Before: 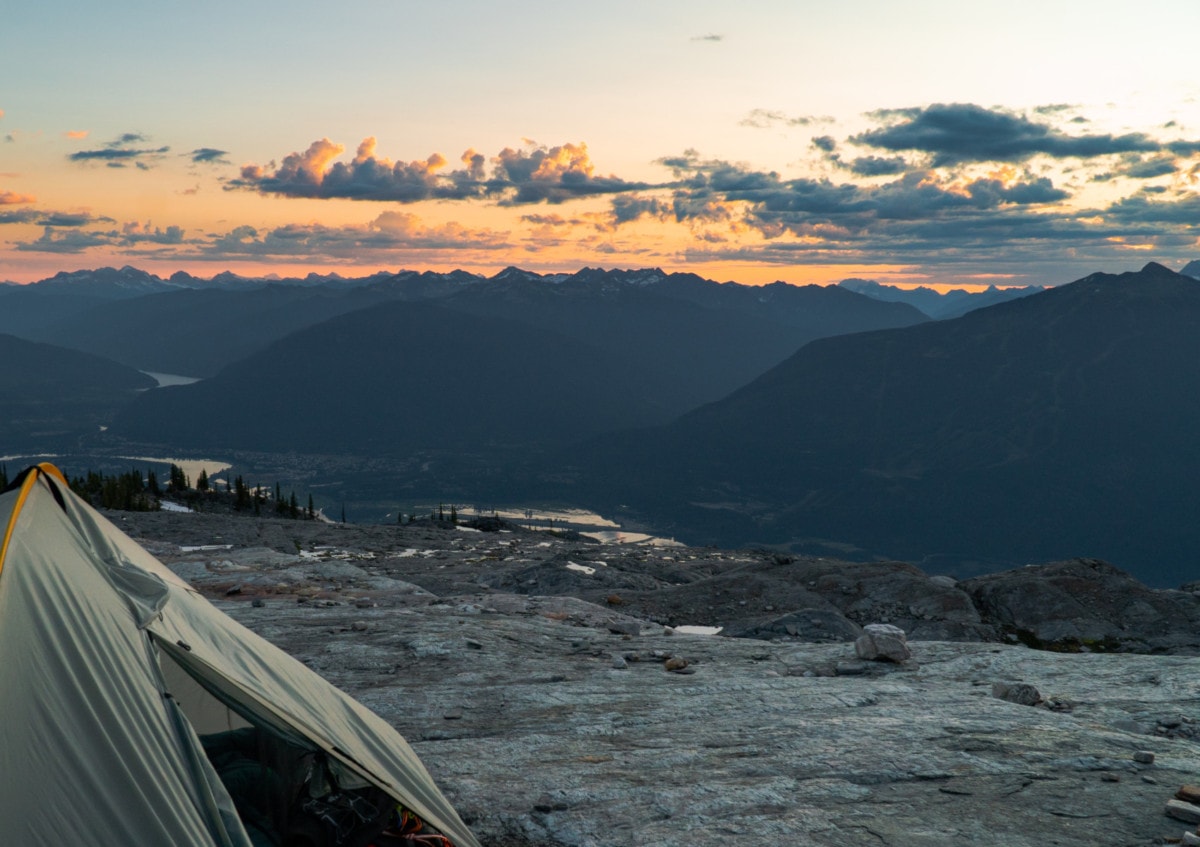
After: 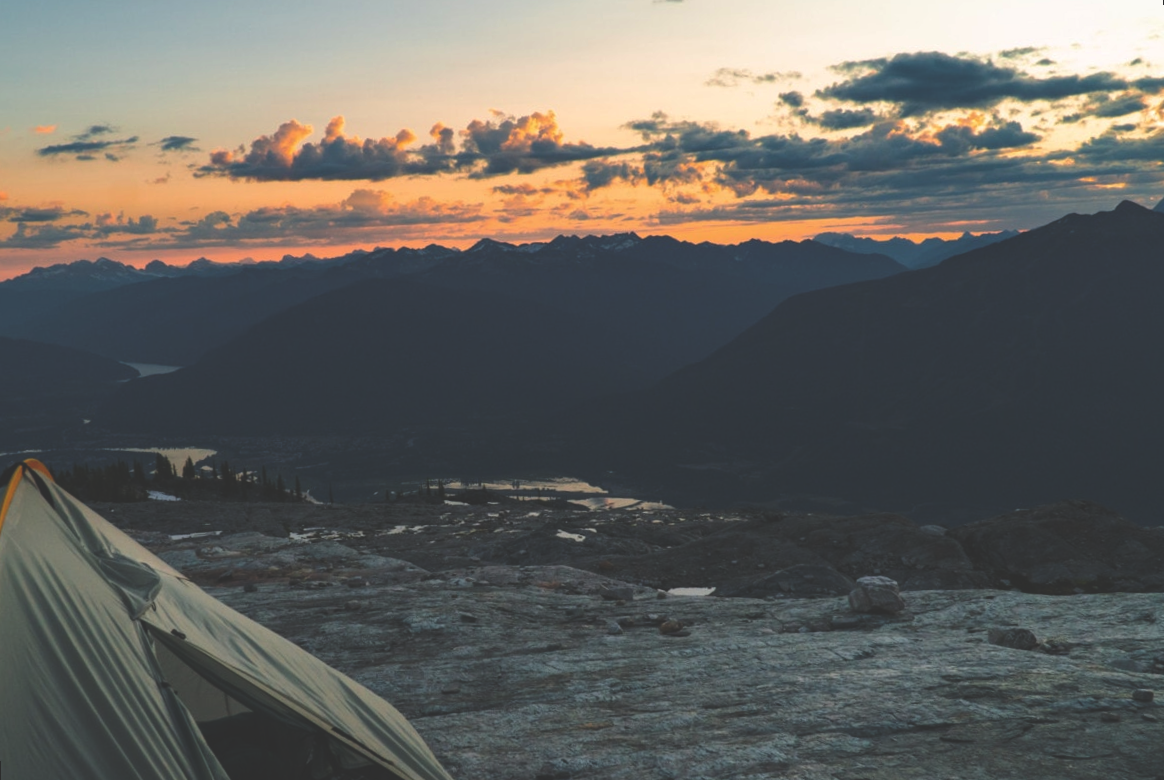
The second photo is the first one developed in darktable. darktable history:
rotate and perspective: rotation -3°, crop left 0.031, crop right 0.968, crop top 0.07, crop bottom 0.93
rgb curve: curves: ch0 [(0, 0.186) (0.314, 0.284) (0.775, 0.708) (1, 1)], compensate middle gray true, preserve colors none
